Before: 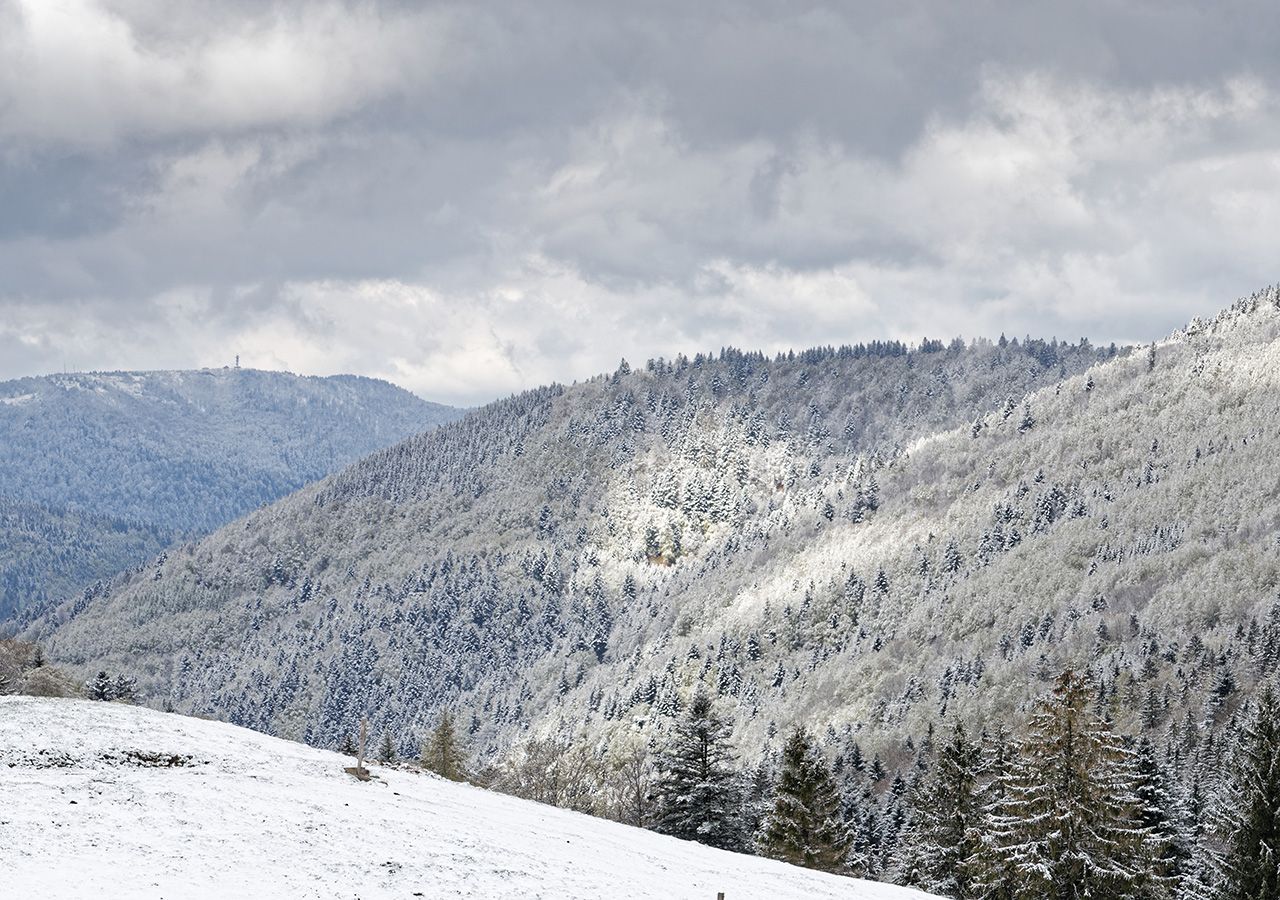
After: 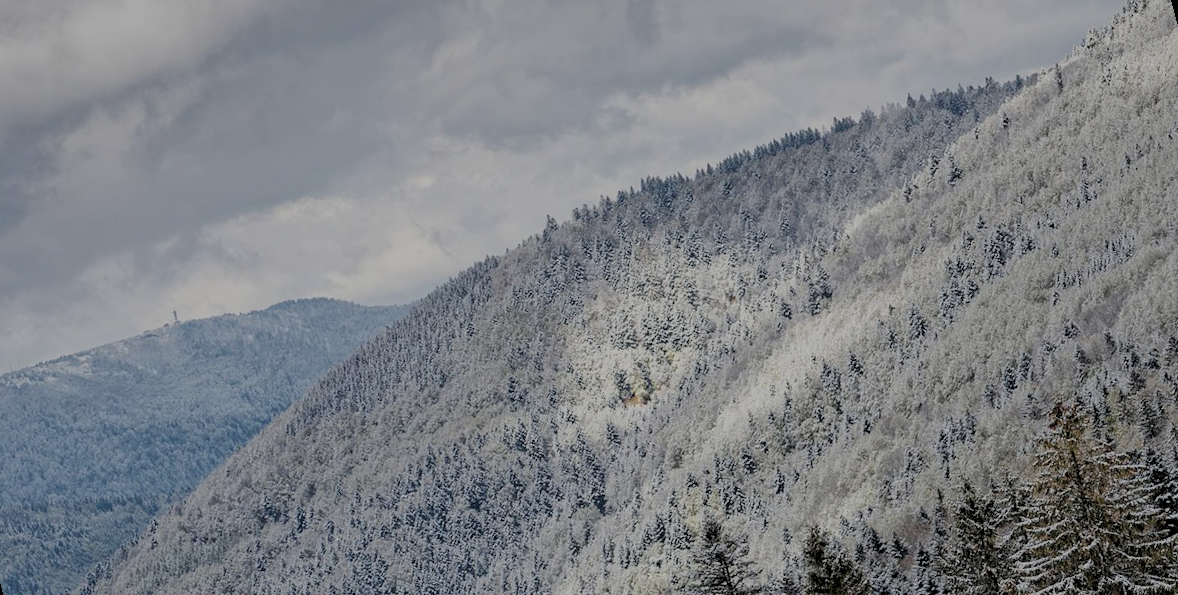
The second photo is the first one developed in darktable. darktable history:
local contrast: on, module defaults
levels: levels [0.029, 0.545, 0.971]
color zones: curves: ch0 [(0.018, 0.548) (0.224, 0.64) (0.425, 0.447) (0.675, 0.575) (0.732, 0.579)]; ch1 [(0.066, 0.487) (0.25, 0.5) (0.404, 0.43) (0.75, 0.421) (0.956, 0.421)]; ch2 [(0.044, 0.561) (0.215, 0.465) (0.399, 0.544) (0.465, 0.548) (0.614, 0.447) (0.724, 0.43) (0.882, 0.623) (0.956, 0.632)]
rotate and perspective: rotation -14.8°, crop left 0.1, crop right 0.903, crop top 0.25, crop bottom 0.748
filmic rgb: white relative exposure 8 EV, threshold 3 EV, hardness 2.44, latitude 10.07%, contrast 0.72, highlights saturation mix 10%, shadows ↔ highlights balance 1.38%, color science v4 (2020), enable highlight reconstruction true
tone equalizer: -7 EV 0.18 EV, -6 EV 0.12 EV, -5 EV 0.08 EV, -4 EV 0.04 EV, -2 EV -0.02 EV, -1 EV -0.04 EV, +0 EV -0.06 EV, luminance estimator HSV value / RGB max
